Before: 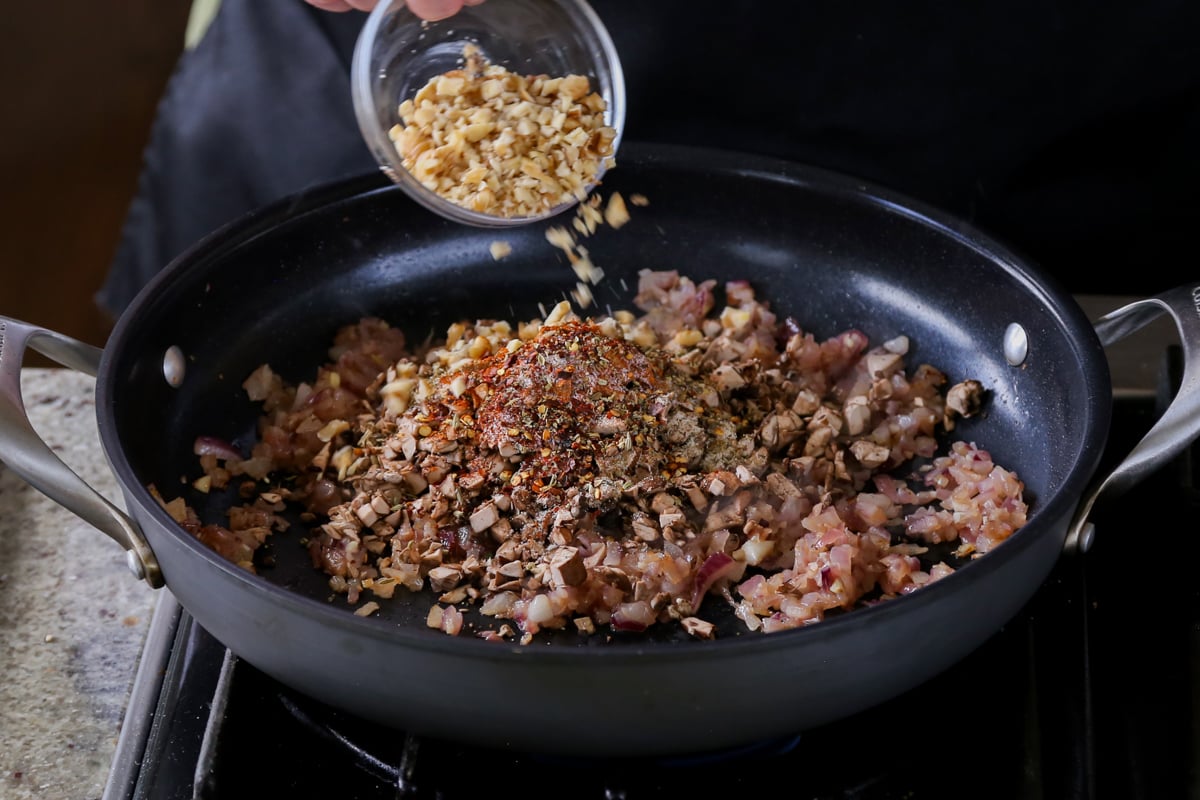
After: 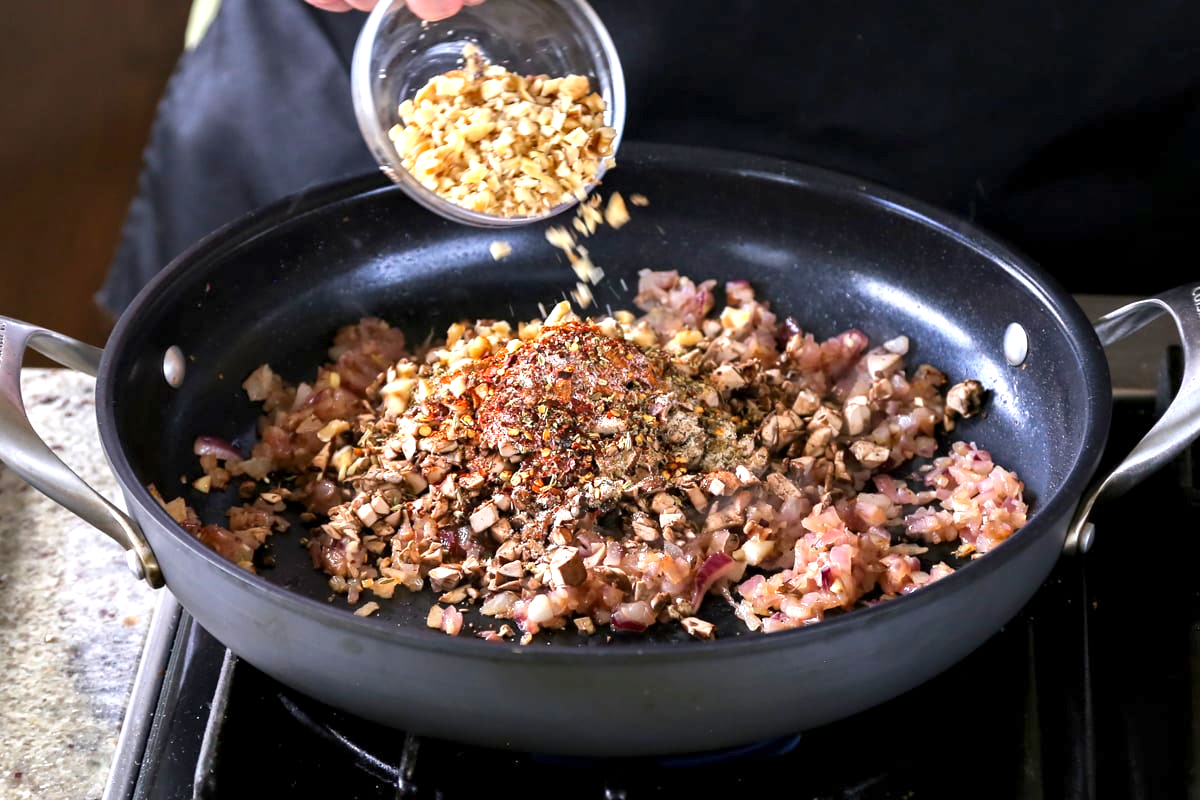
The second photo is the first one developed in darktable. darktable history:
local contrast: highlights 61%, shadows 106%, detail 107%, midtone range 0.529
exposure: black level correction 0, exposure 1.388 EV, compensate exposure bias true, compensate highlight preservation false
